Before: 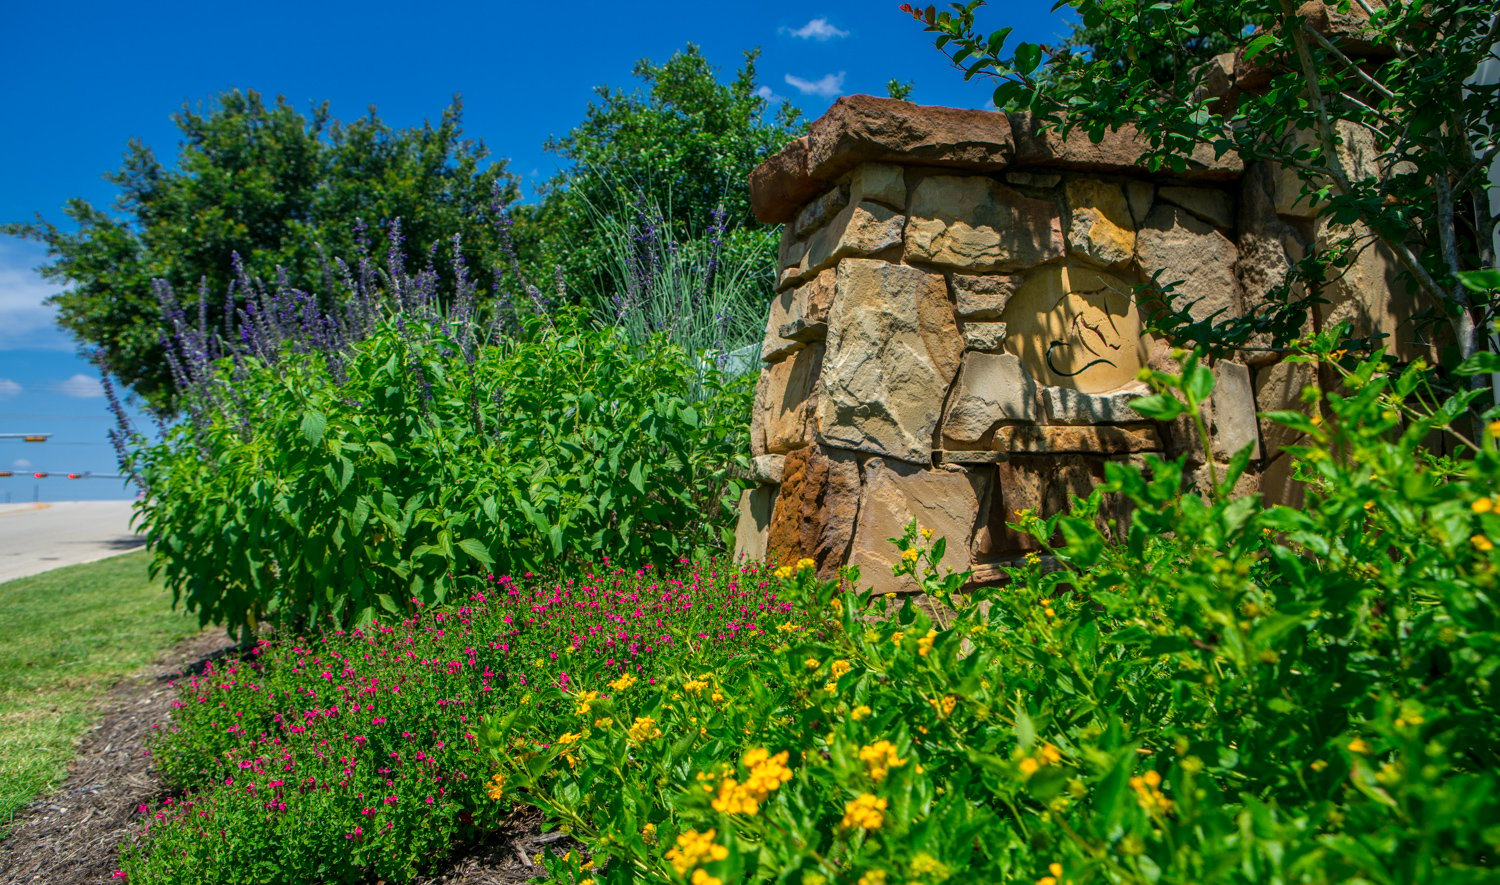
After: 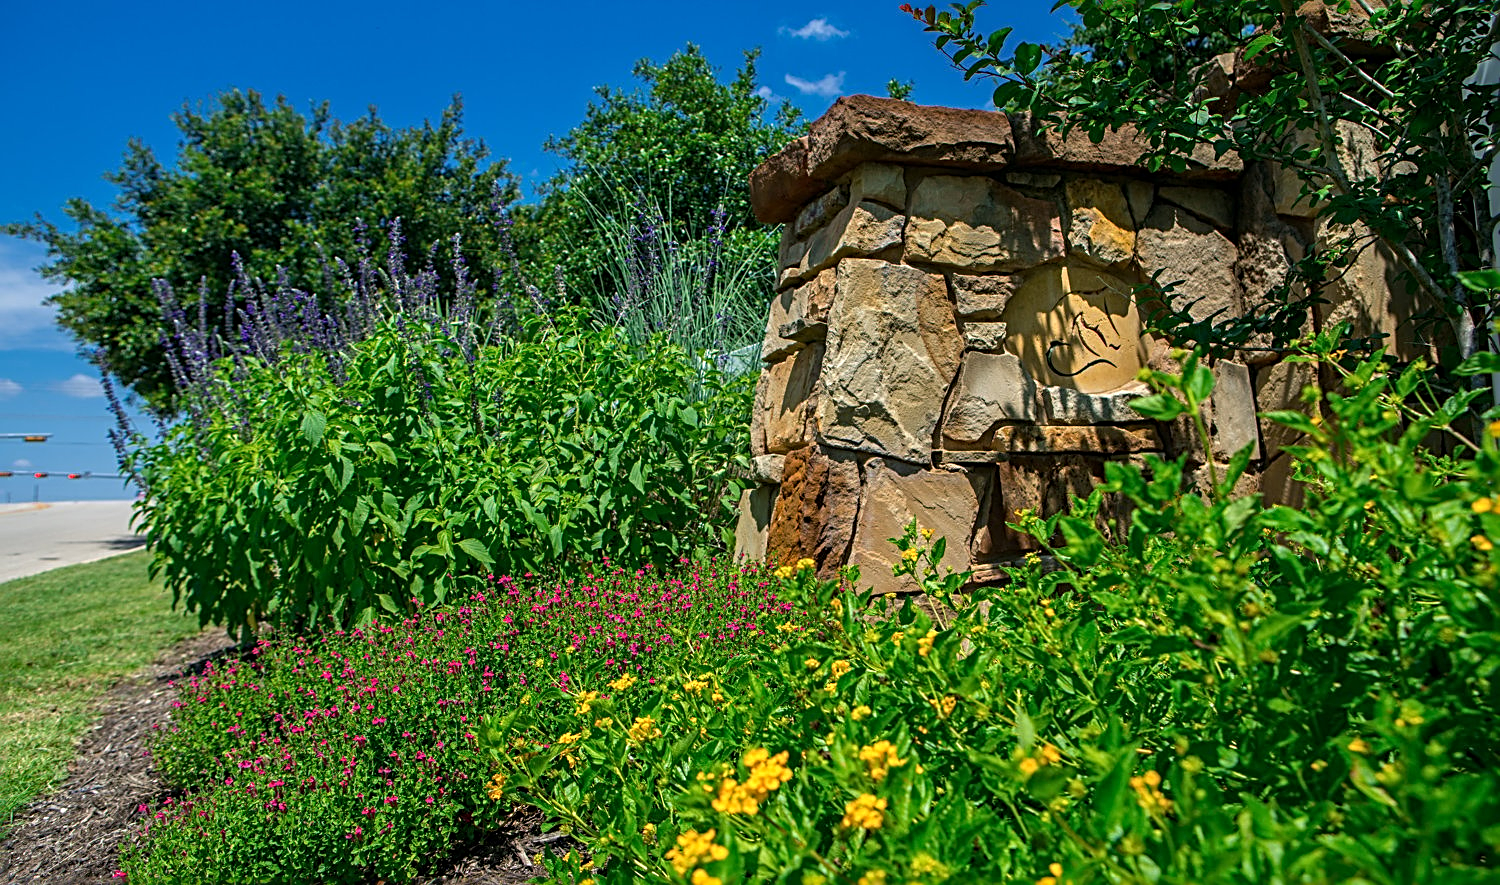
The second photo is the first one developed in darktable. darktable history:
tone equalizer: on, module defaults
sharpen: radius 2.817, amount 0.715
